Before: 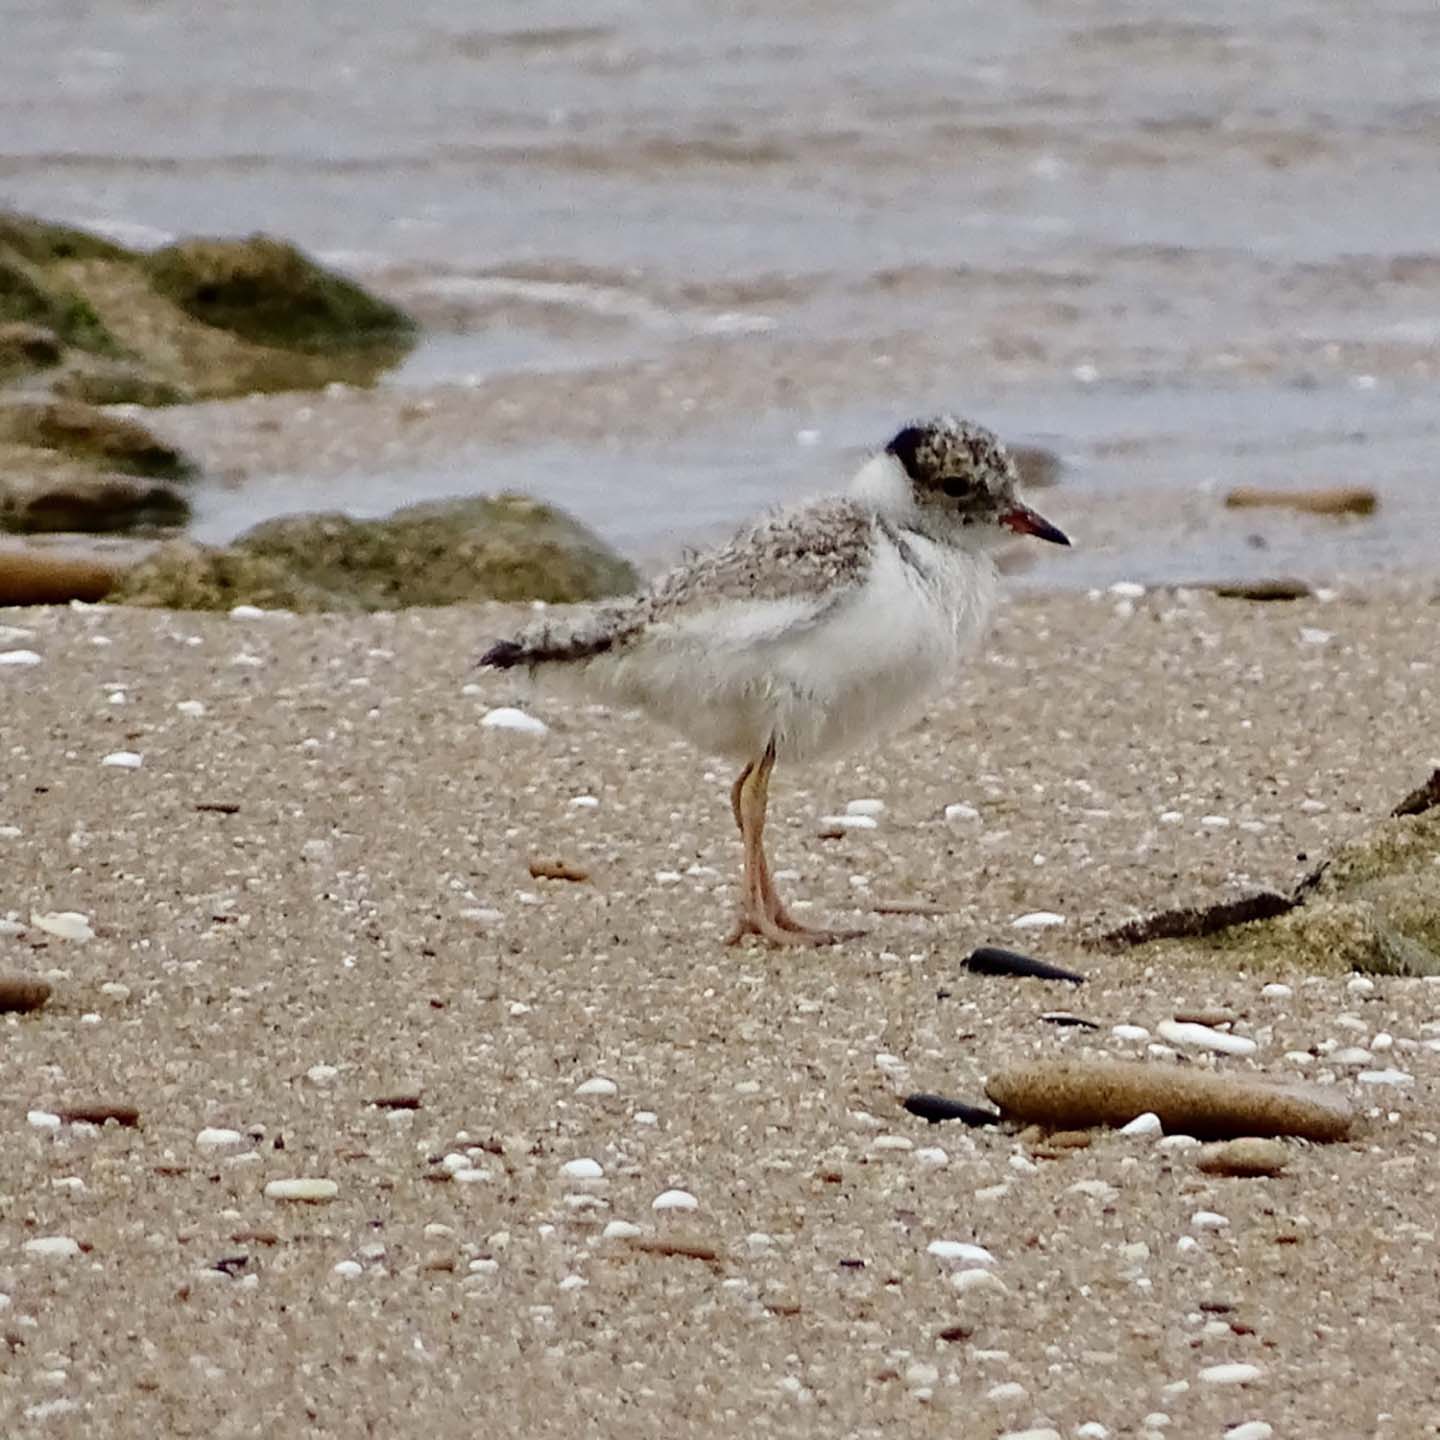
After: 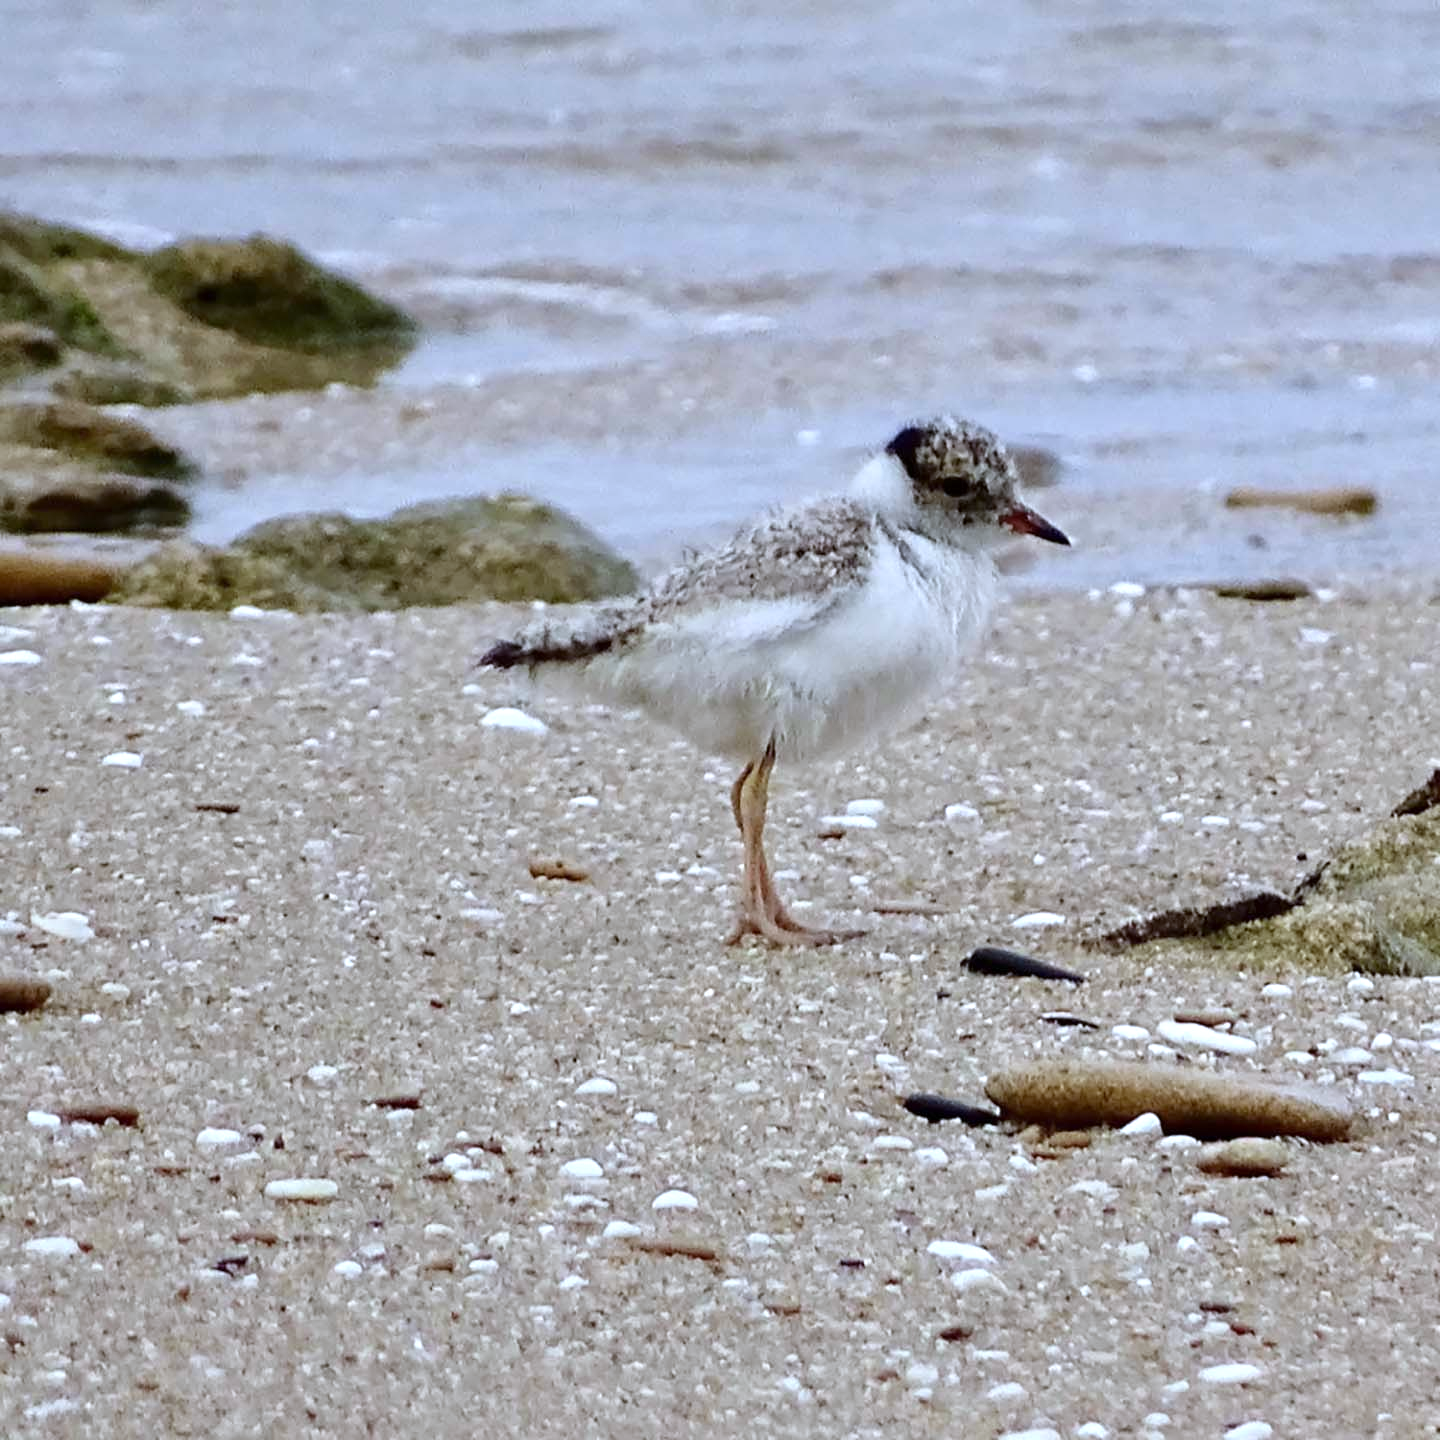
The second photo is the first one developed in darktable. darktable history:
white balance: red 0.926, green 1.003, blue 1.133
exposure: exposure 0.367 EV, compensate highlight preservation false
